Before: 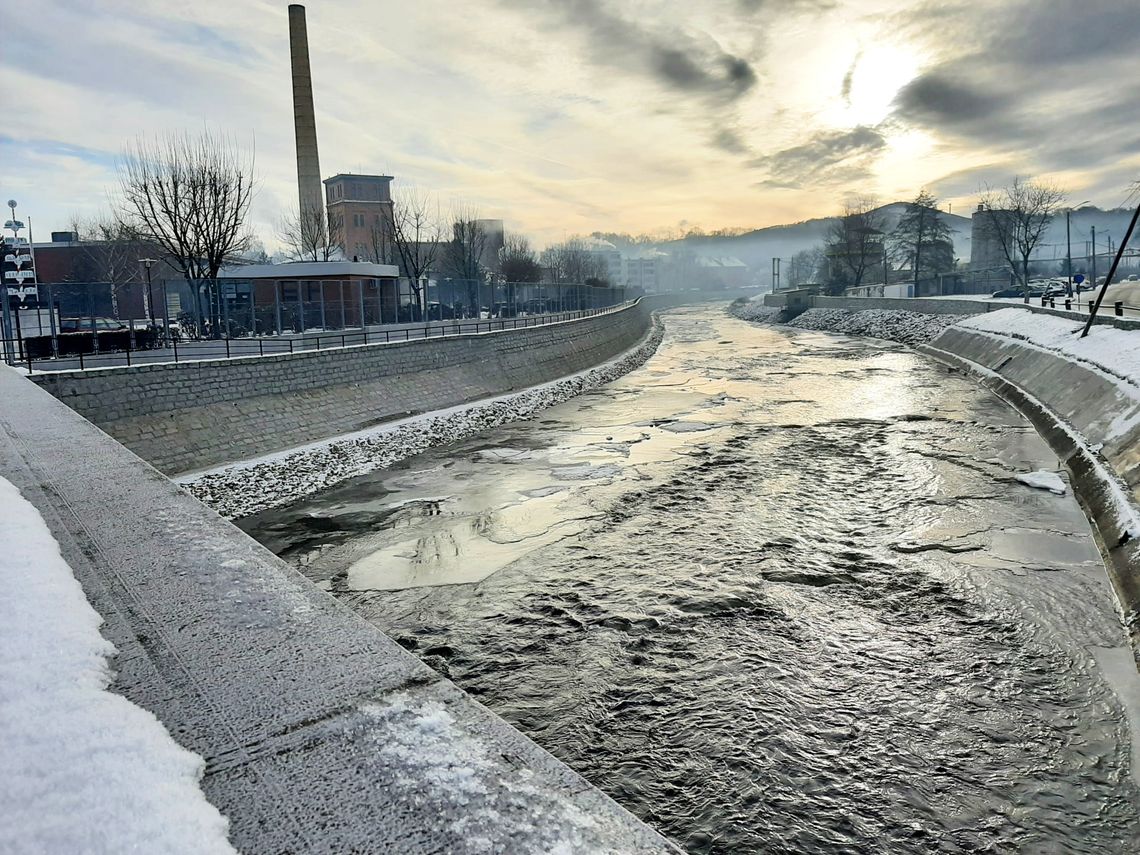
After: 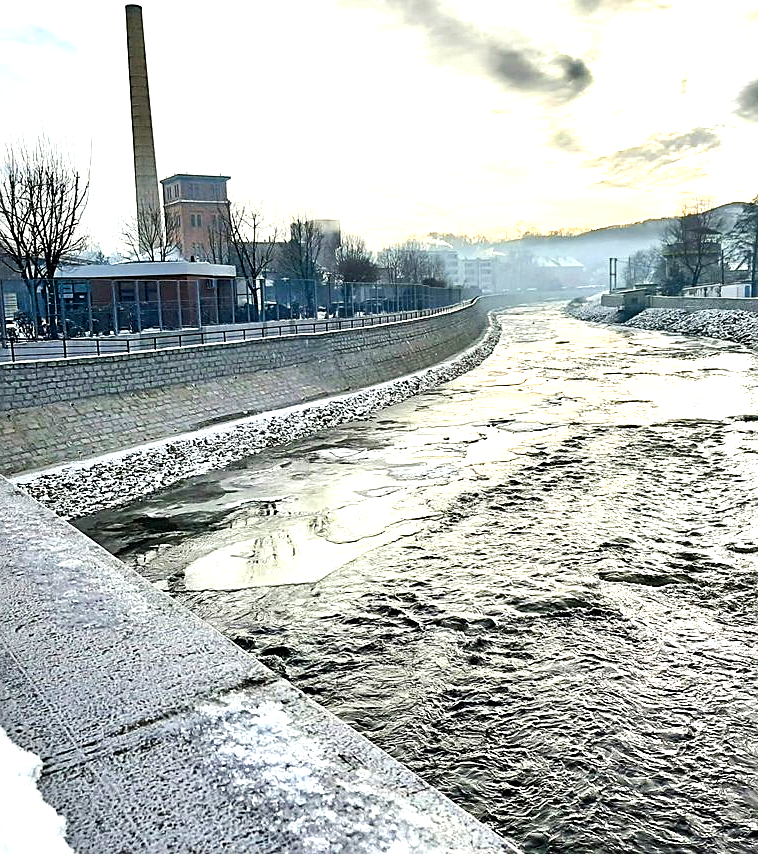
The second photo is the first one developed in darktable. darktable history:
sharpen: on, module defaults
color balance rgb: perceptual saturation grading › global saturation 20%, perceptual saturation grading › highlights -25.499%, perceptual saturation grading › shadows 26.069%, global vibrance 20%
crop and rotate: left 14.32%, right 19.12%
tone equalizer: -8 EV -0.42 EV, -7 EV -0.4 EV, -6 EV -0.308 EV, -5 EV -0.215 EV, -3 EV 0.192 EV, -2 EV 0.36 EV, -1 EV 0.375 EV, +0 EV 0.41 EV, edges refinement/feathering 500, mask exposure compensation -1.57 EV, preserve details no
exposure: exposure 0.604 EV, compensate exposure bias true, compensate highlight preservation false
